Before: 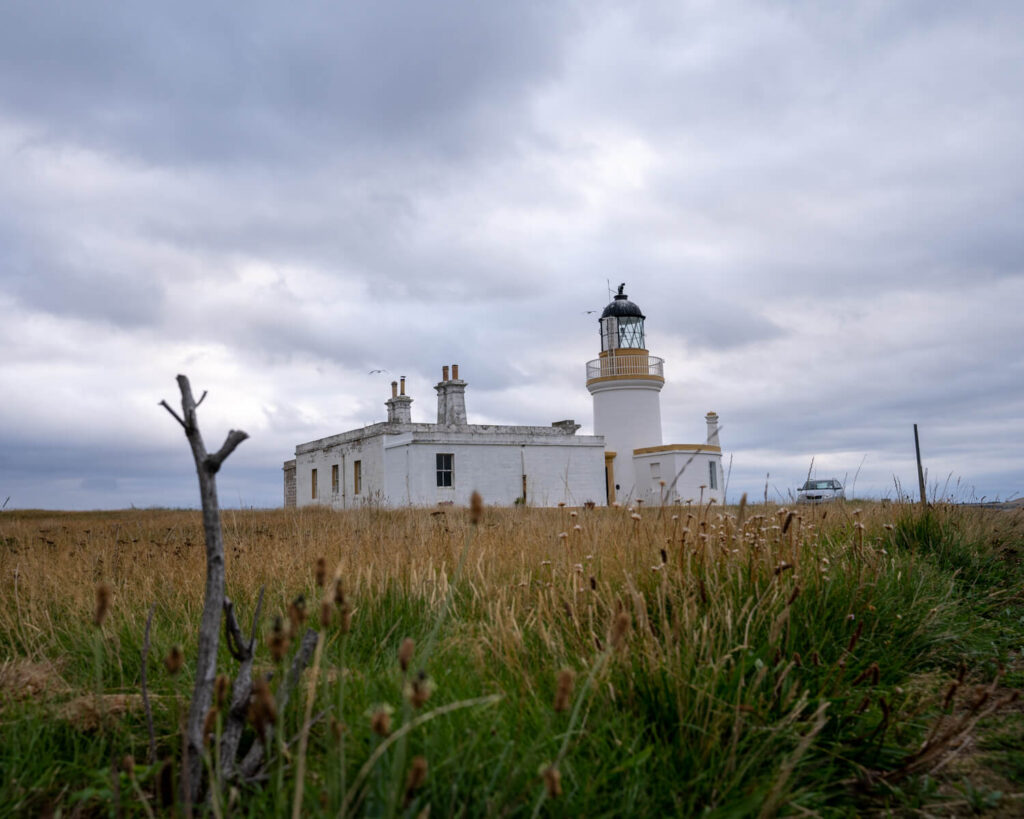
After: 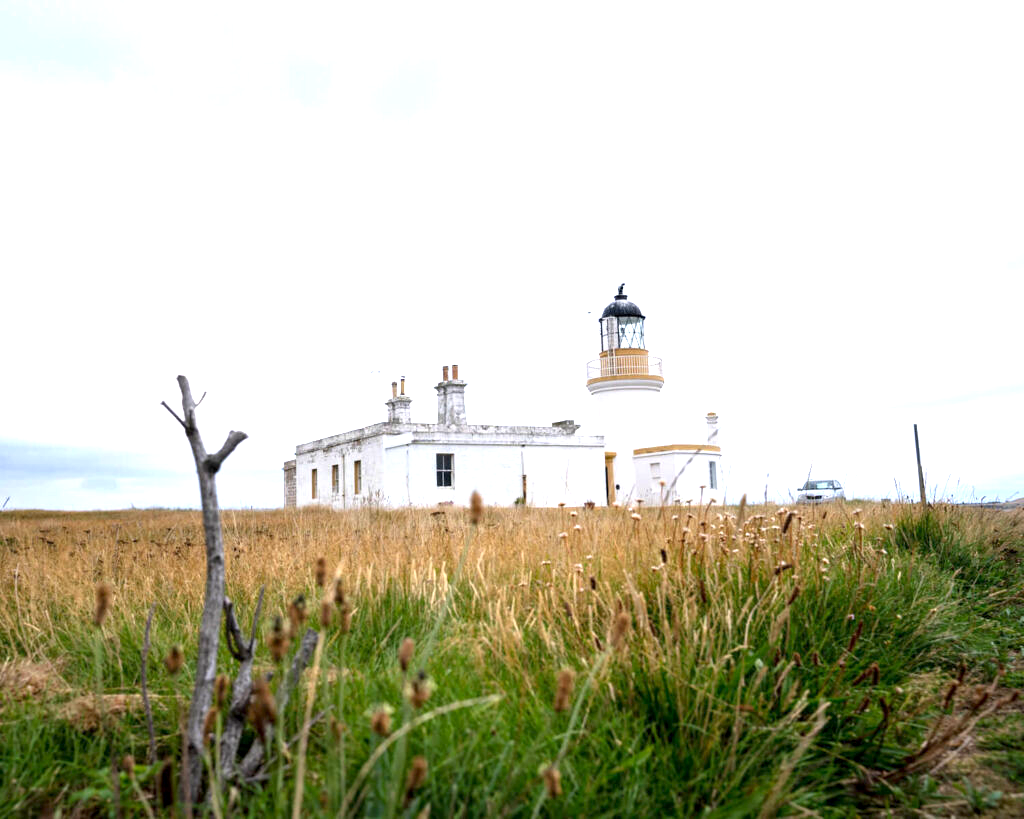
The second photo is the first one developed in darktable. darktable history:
exposure: black level correction 0.001, exposure 1.711 EV, compensate highlight preservation false
